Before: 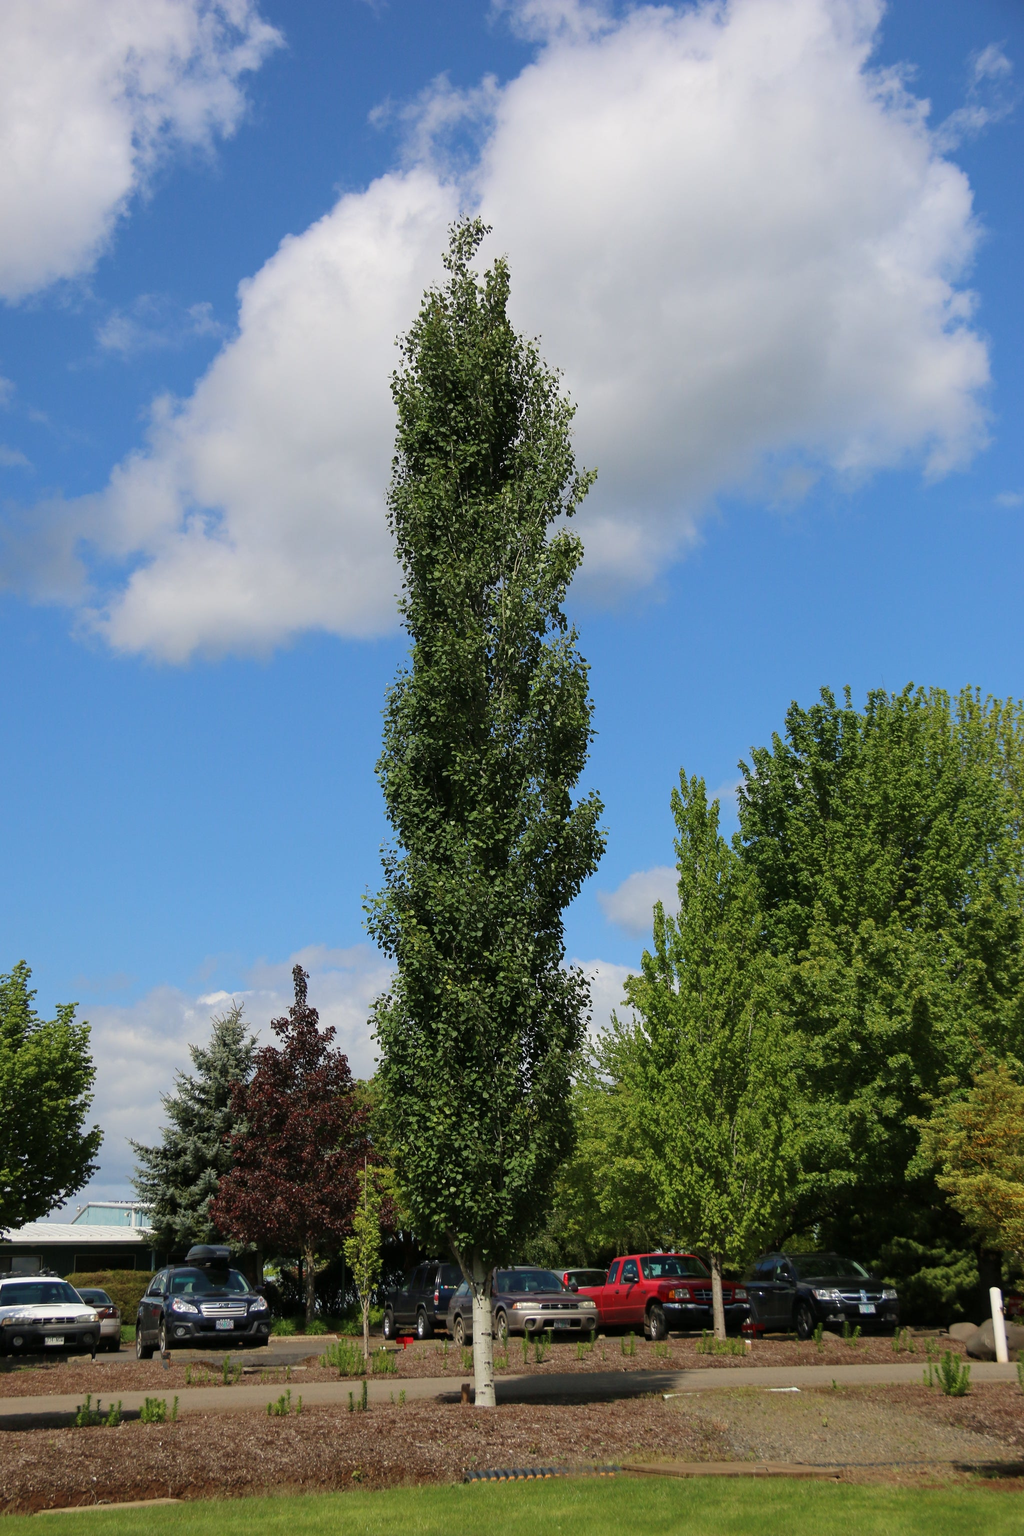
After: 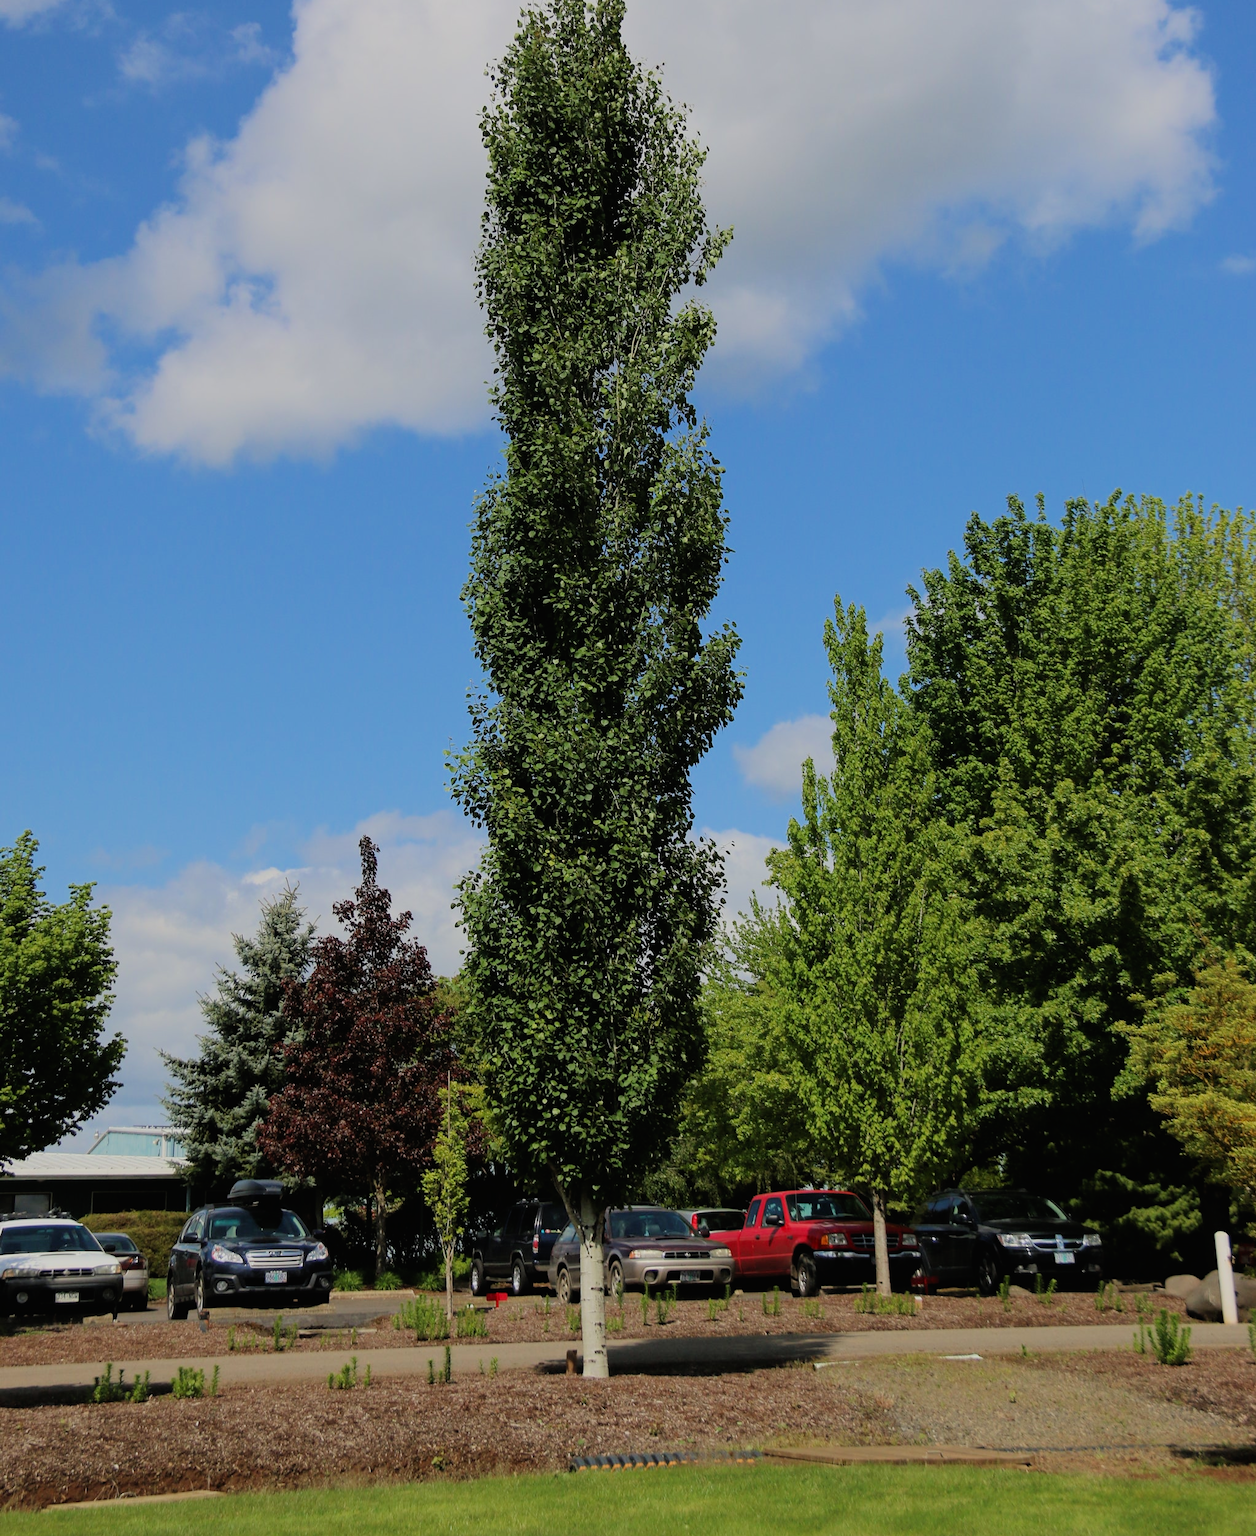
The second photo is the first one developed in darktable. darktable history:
contrast brightness saturation: contrast -0.02, brightness -0.01, saturation 0.03
crop and rotate: top 18.507%
exposure: exposure 0.2 EV, compensate highlight preservation false
filmic rgb: black relative exposure -7.15 EV, white relative exposure 5.36 EV, hardness 3.02, color science v6 (2022)
